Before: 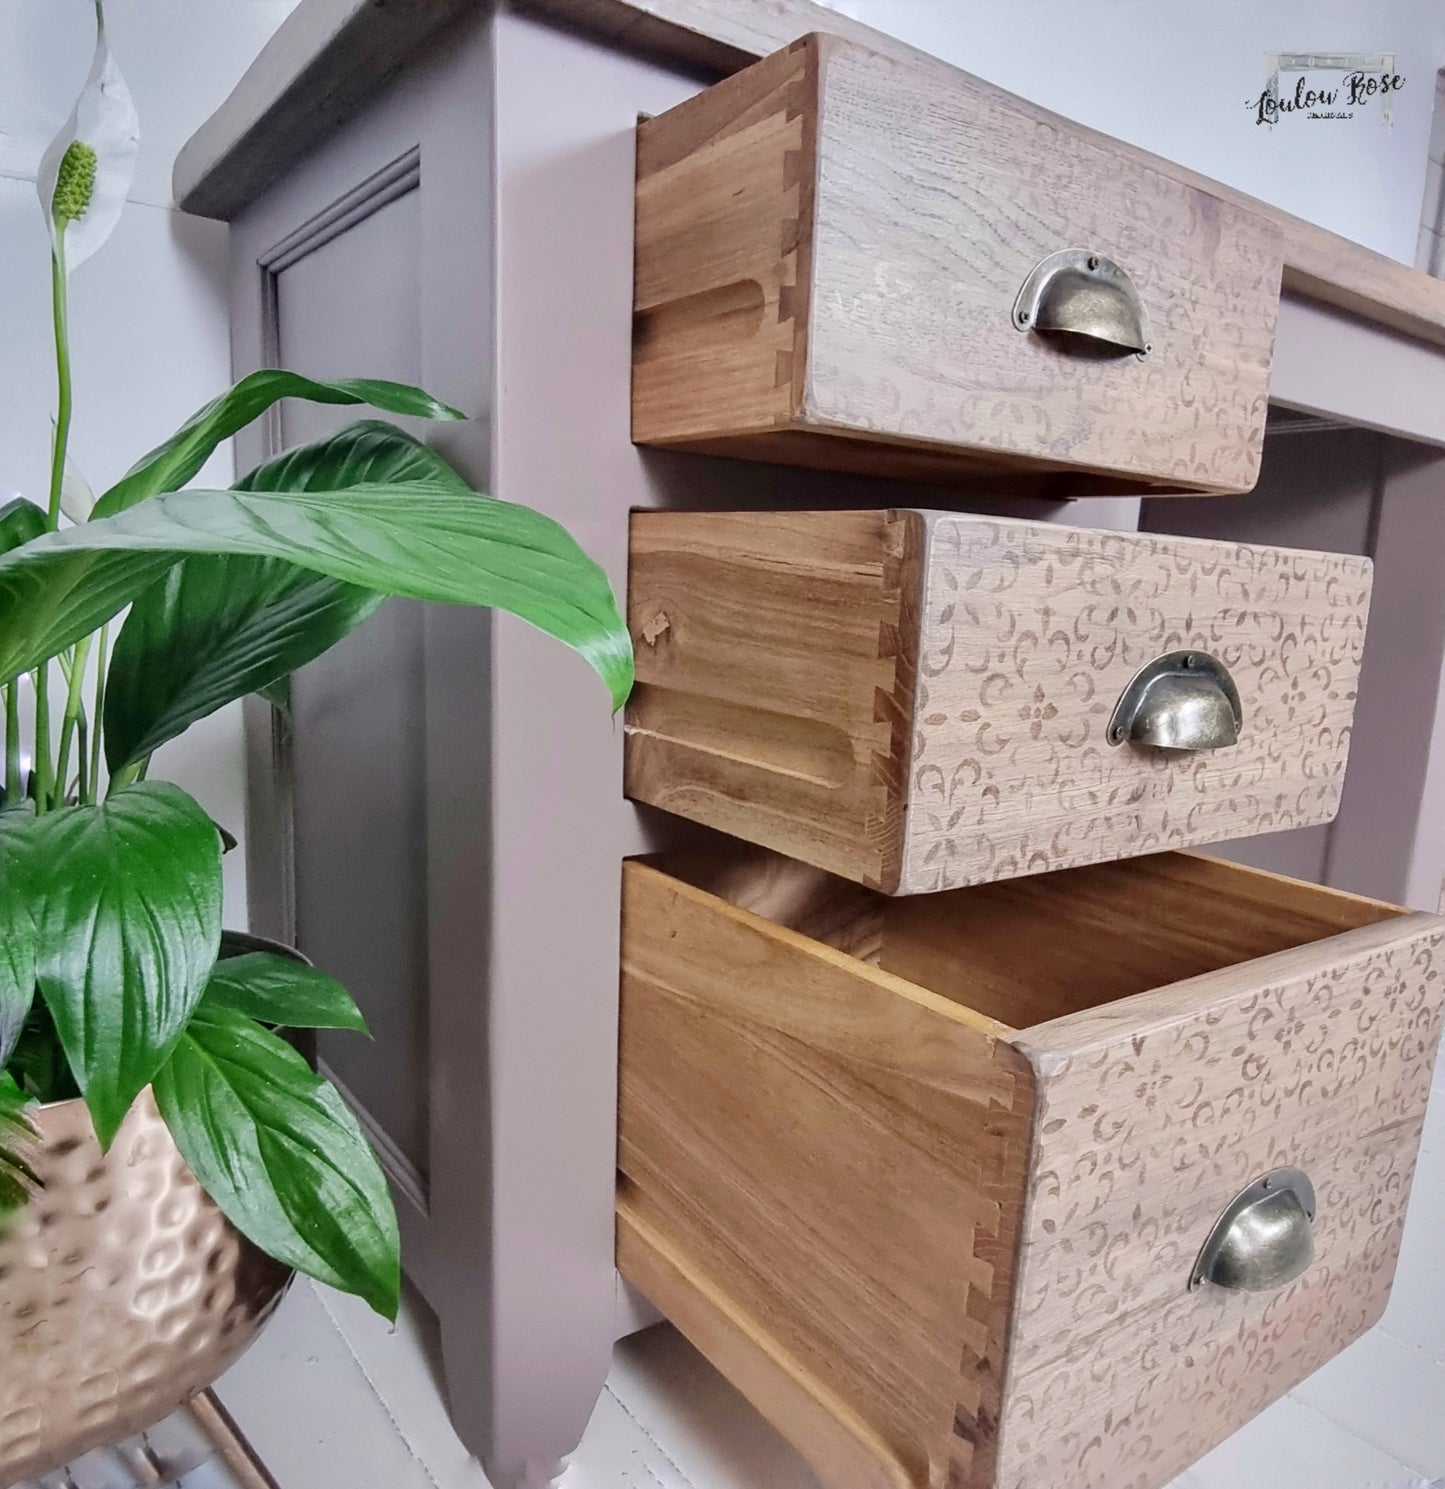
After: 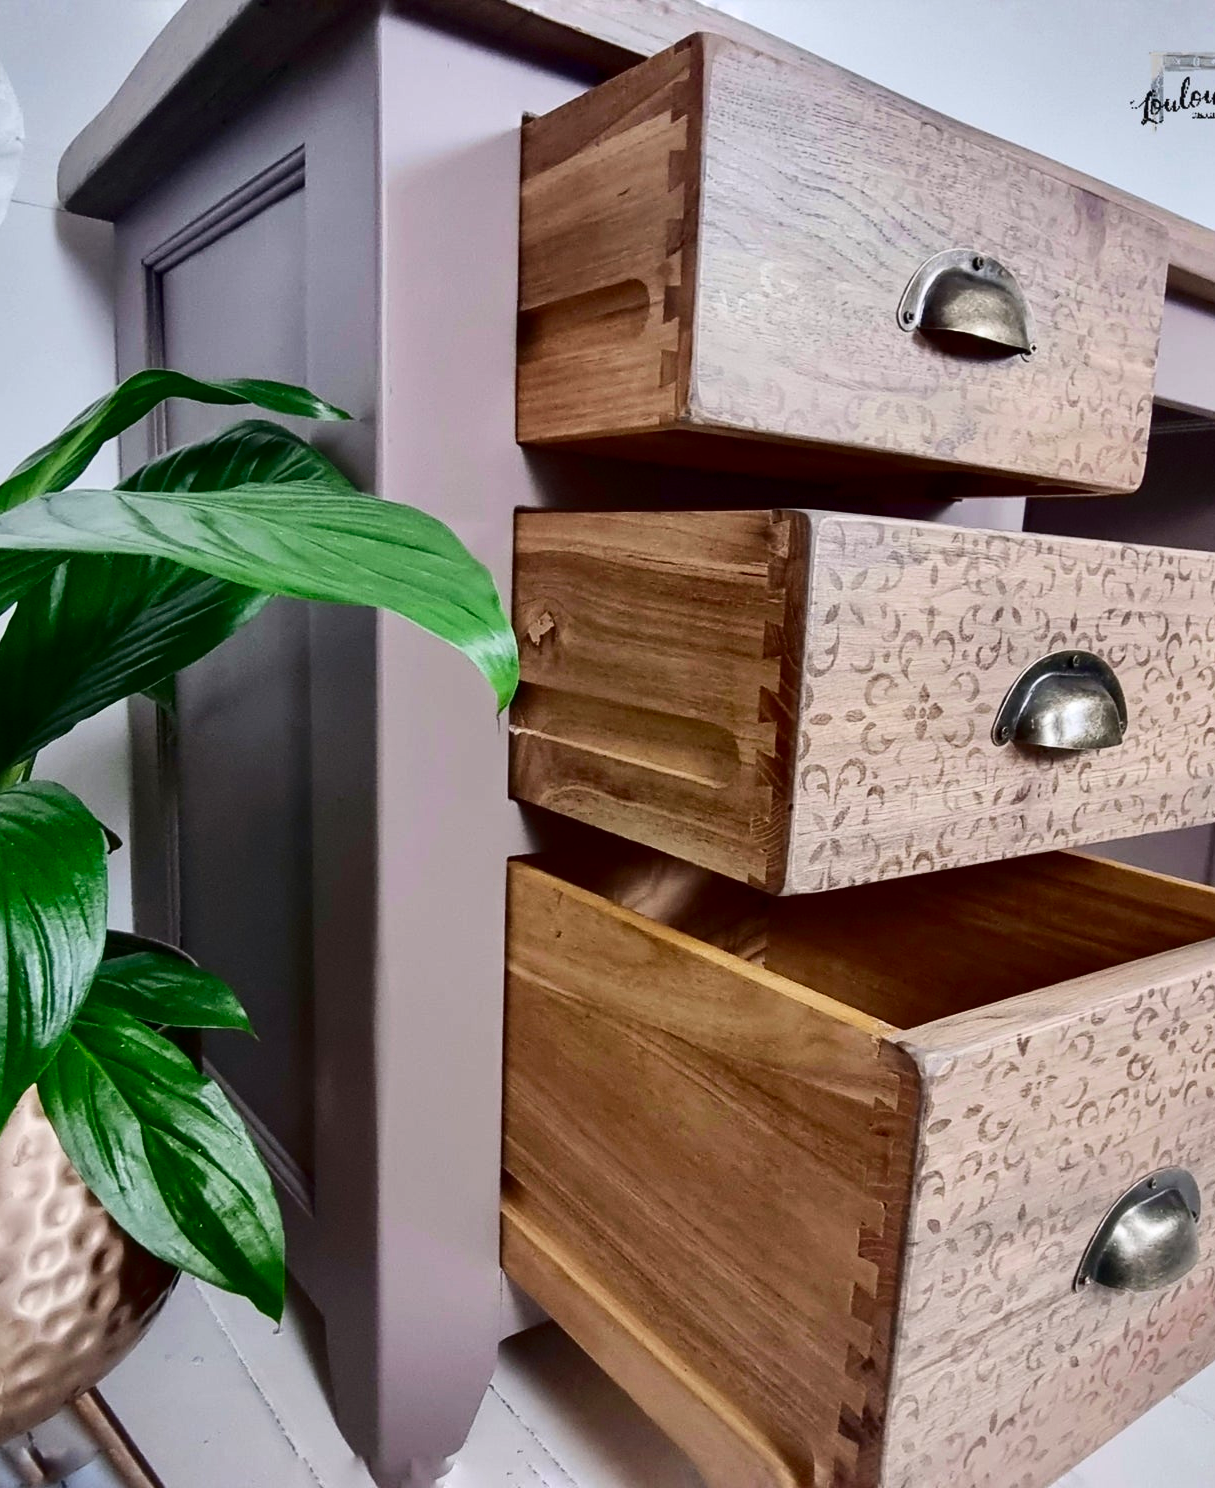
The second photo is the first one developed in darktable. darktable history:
levels: mode automatic
contrast brightness saturation: contrast 0.22, brightness -0.19, saturation 0.24
crop: left 8.026%, right 7.374%
